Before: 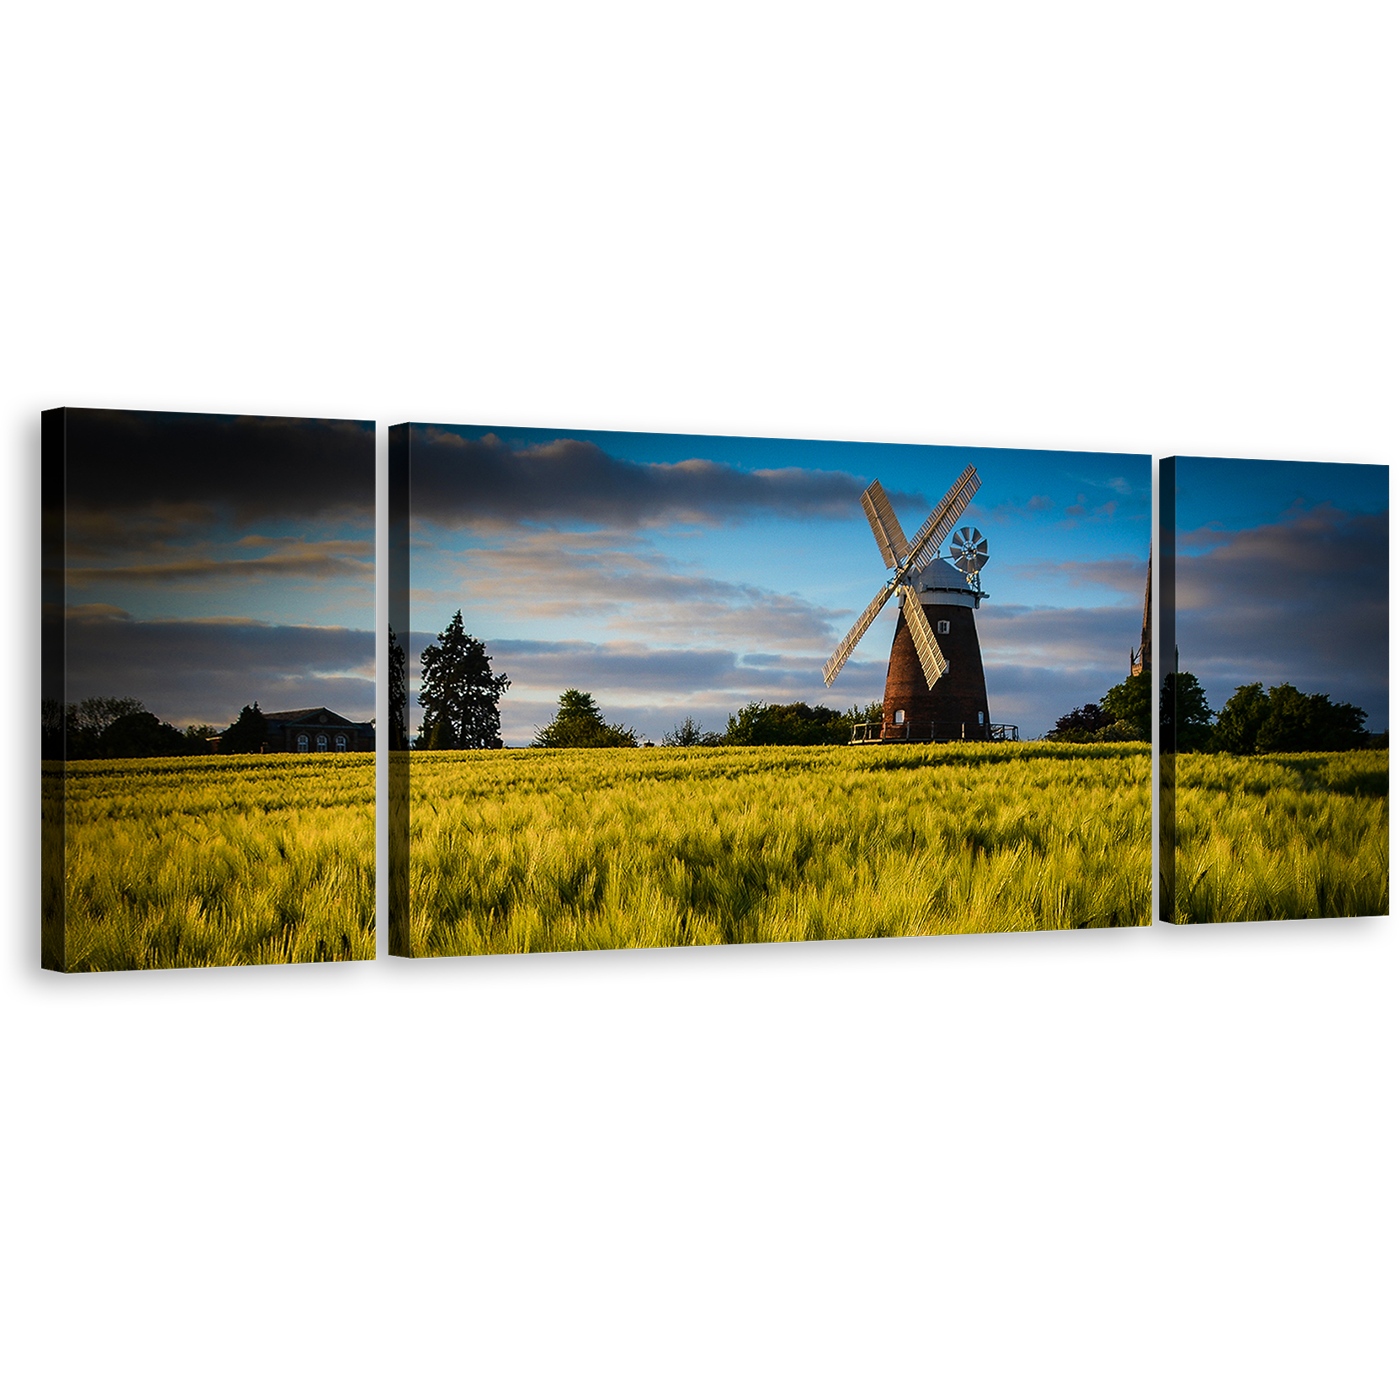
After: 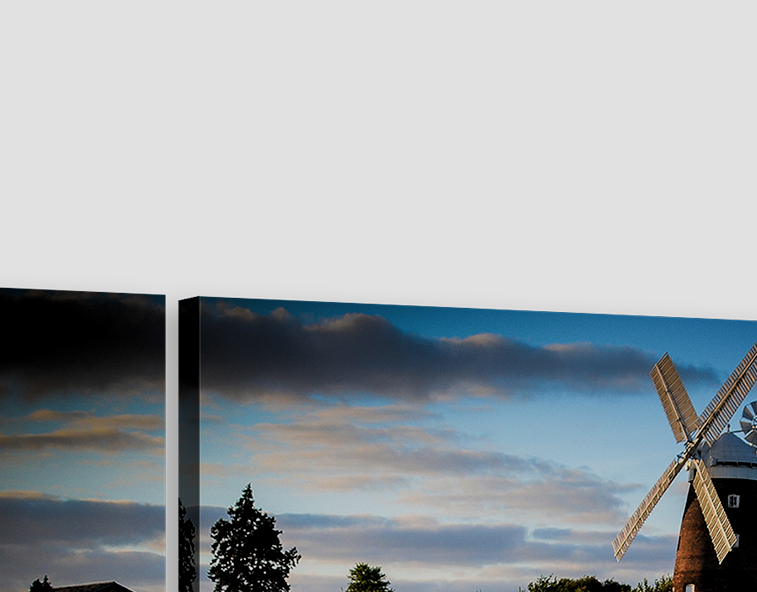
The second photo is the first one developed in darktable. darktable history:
exposure: black level correction 0.001, compensate highlight preservation false
filmic rgb: black relative exposure -11.36 EV, white relative exposure 3.25 EV, hardness 6.81, color science v4 (2020), iterations of high-quality reconstruction 0, contrast in shadows soft, contrast in highlights soft
crop: left 15.005%, top 9.063%, right 30.858%, bottom 48.618%
levels: levels [0.026, 0.507, 0.987]
